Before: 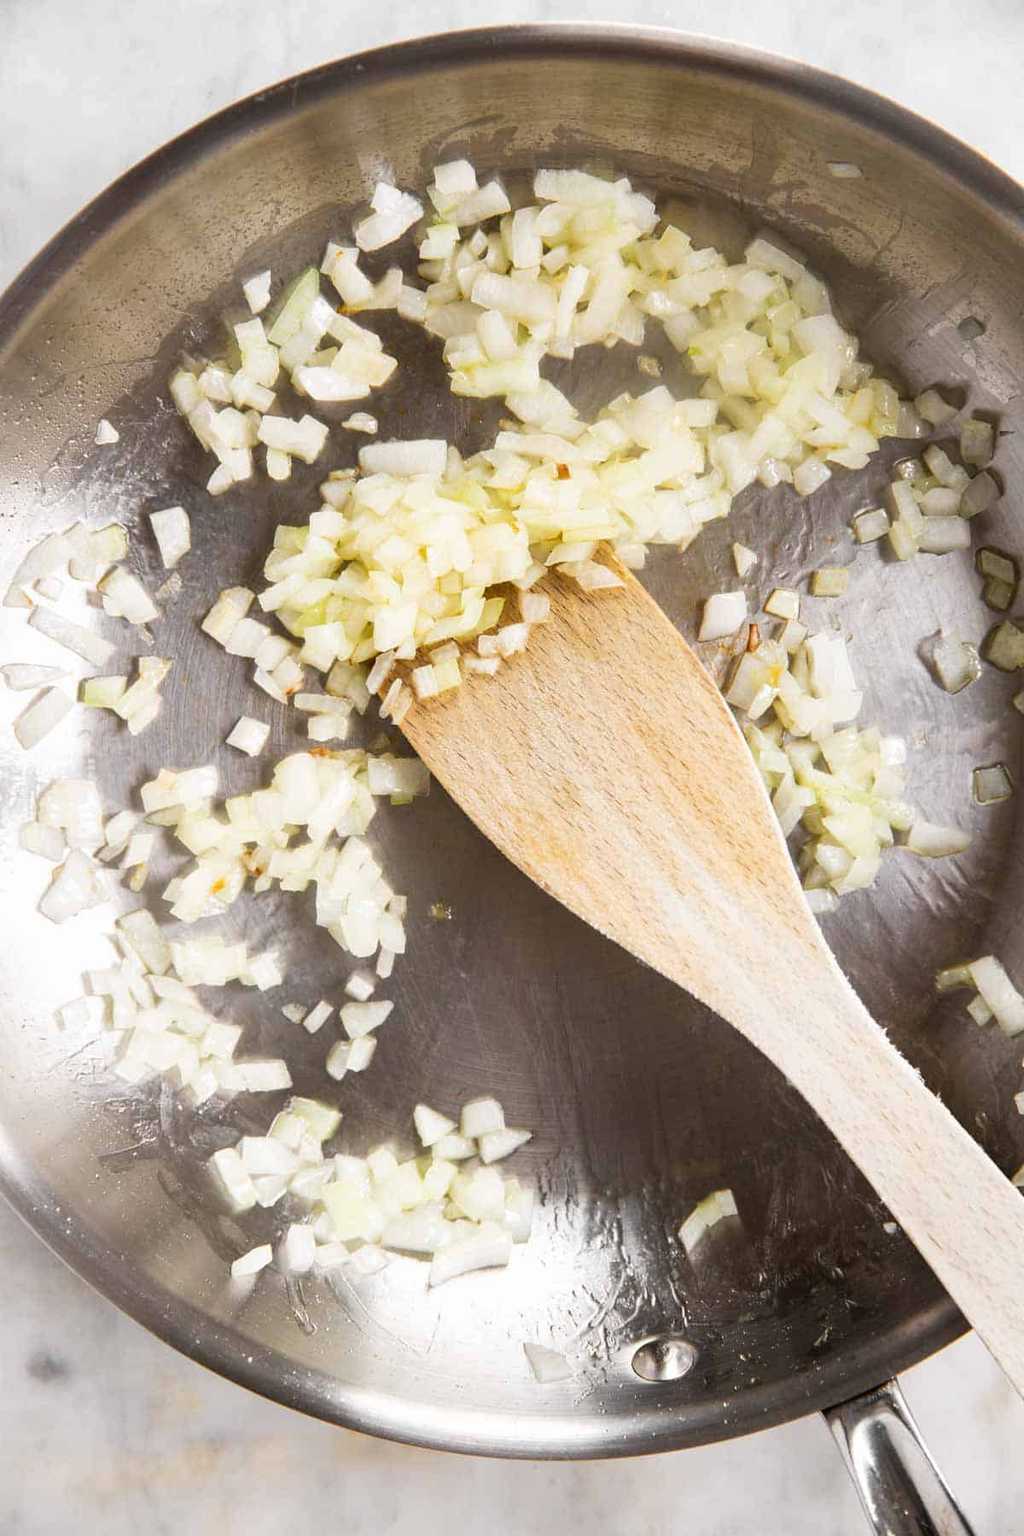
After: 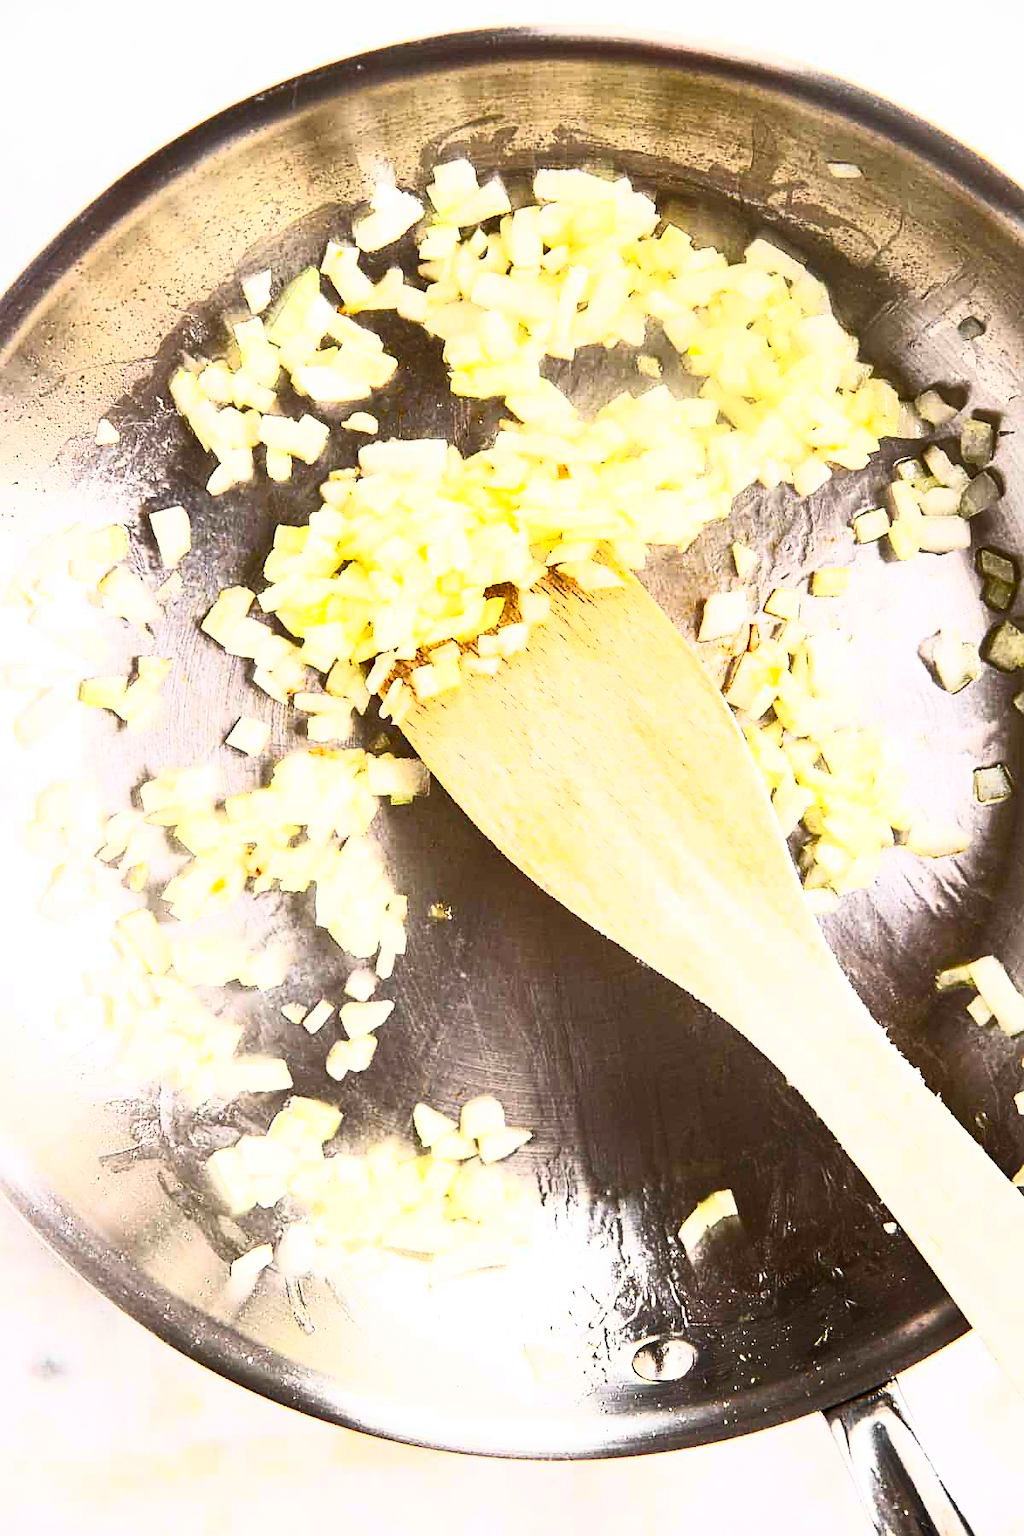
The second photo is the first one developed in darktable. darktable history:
sharpen: on, module defaults
contrast brightness saturation: contrast 0.846, brightness 0.603, saturation 0.603
